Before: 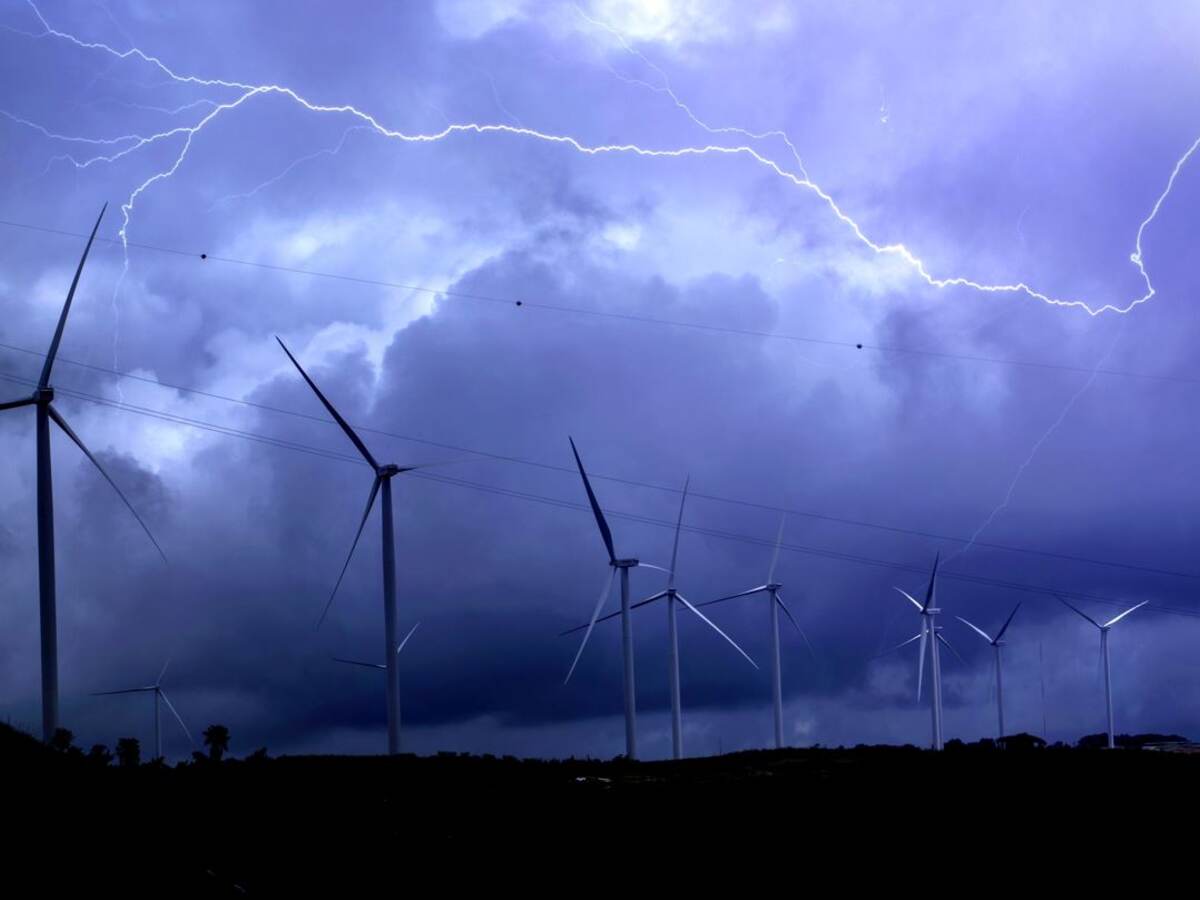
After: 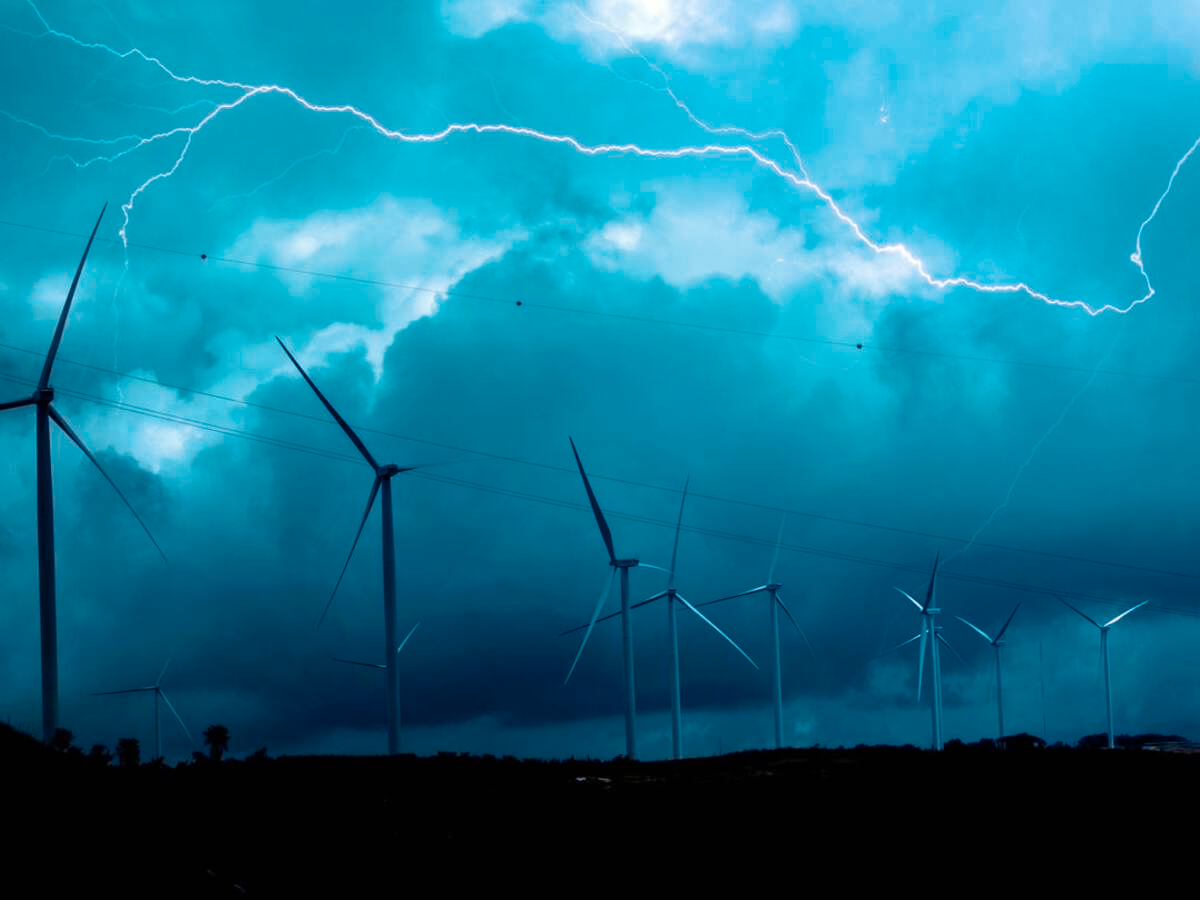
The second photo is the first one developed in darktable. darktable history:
color zones: curves: ch0 [(0.254, 0.492) (0.724, 0.62)]; ch1 [(0.25, 0.528) (0.719, 0.796)]; ch2 [(0, 0.472) (0.25, 0.5) (0.73, 0.184)]
